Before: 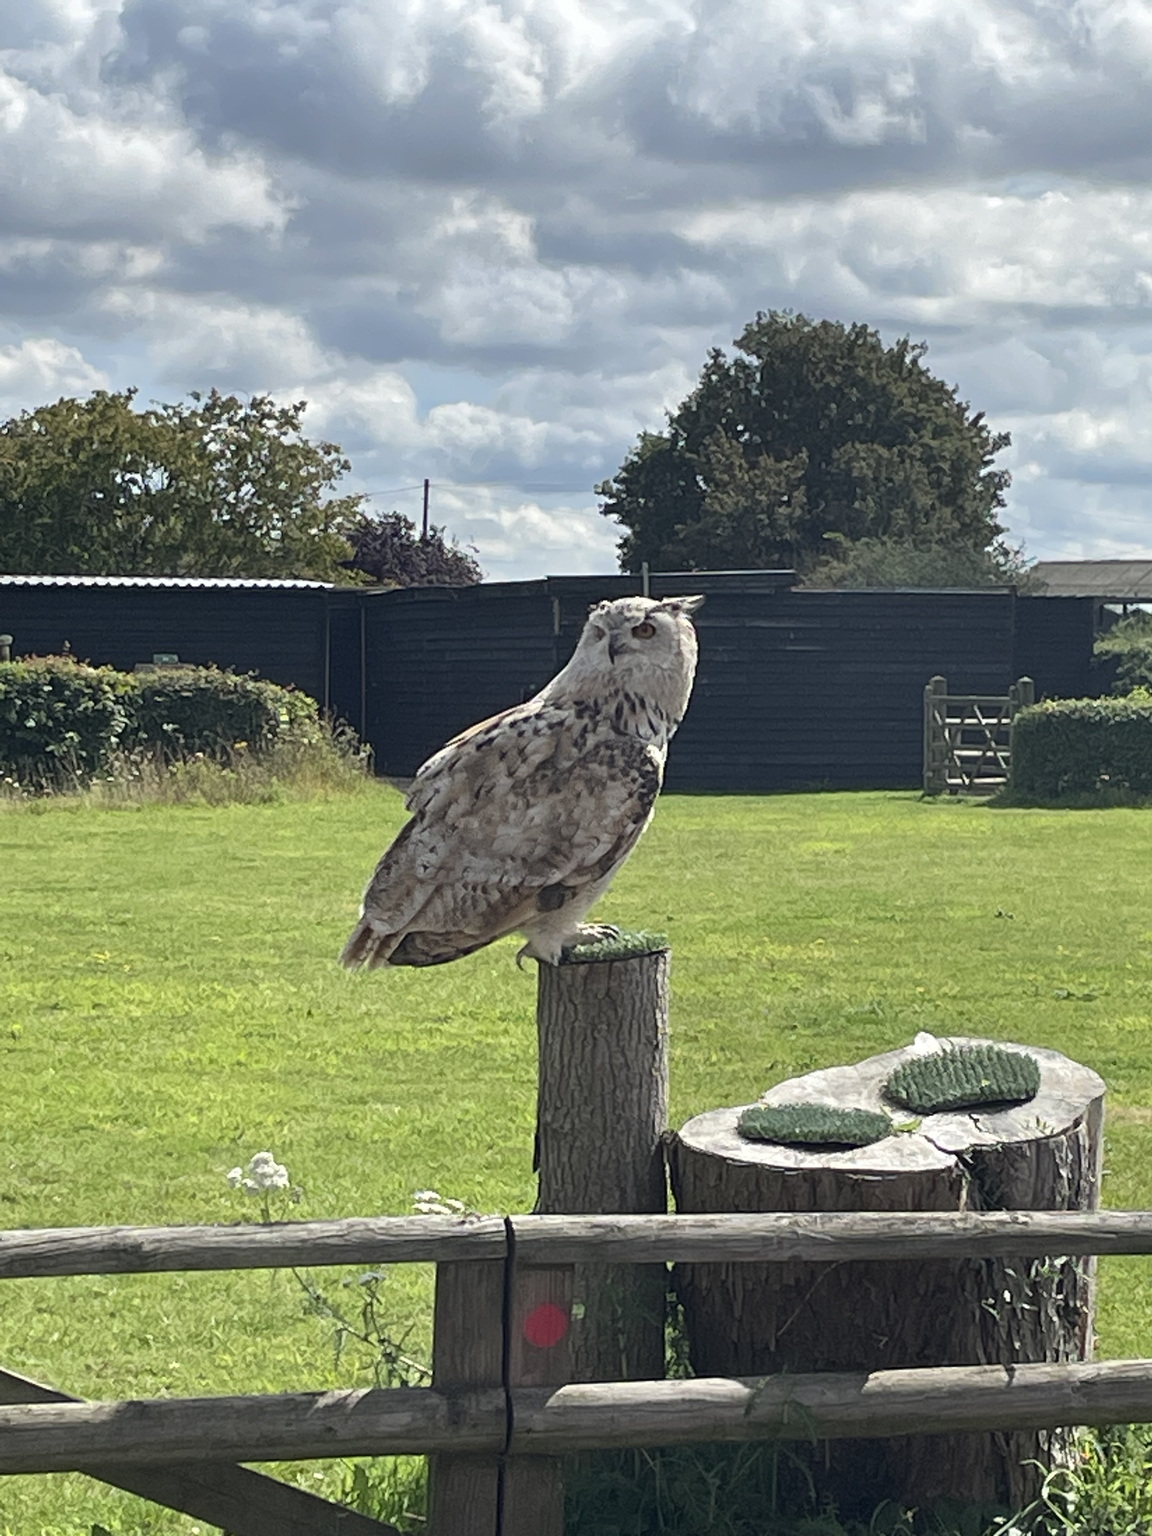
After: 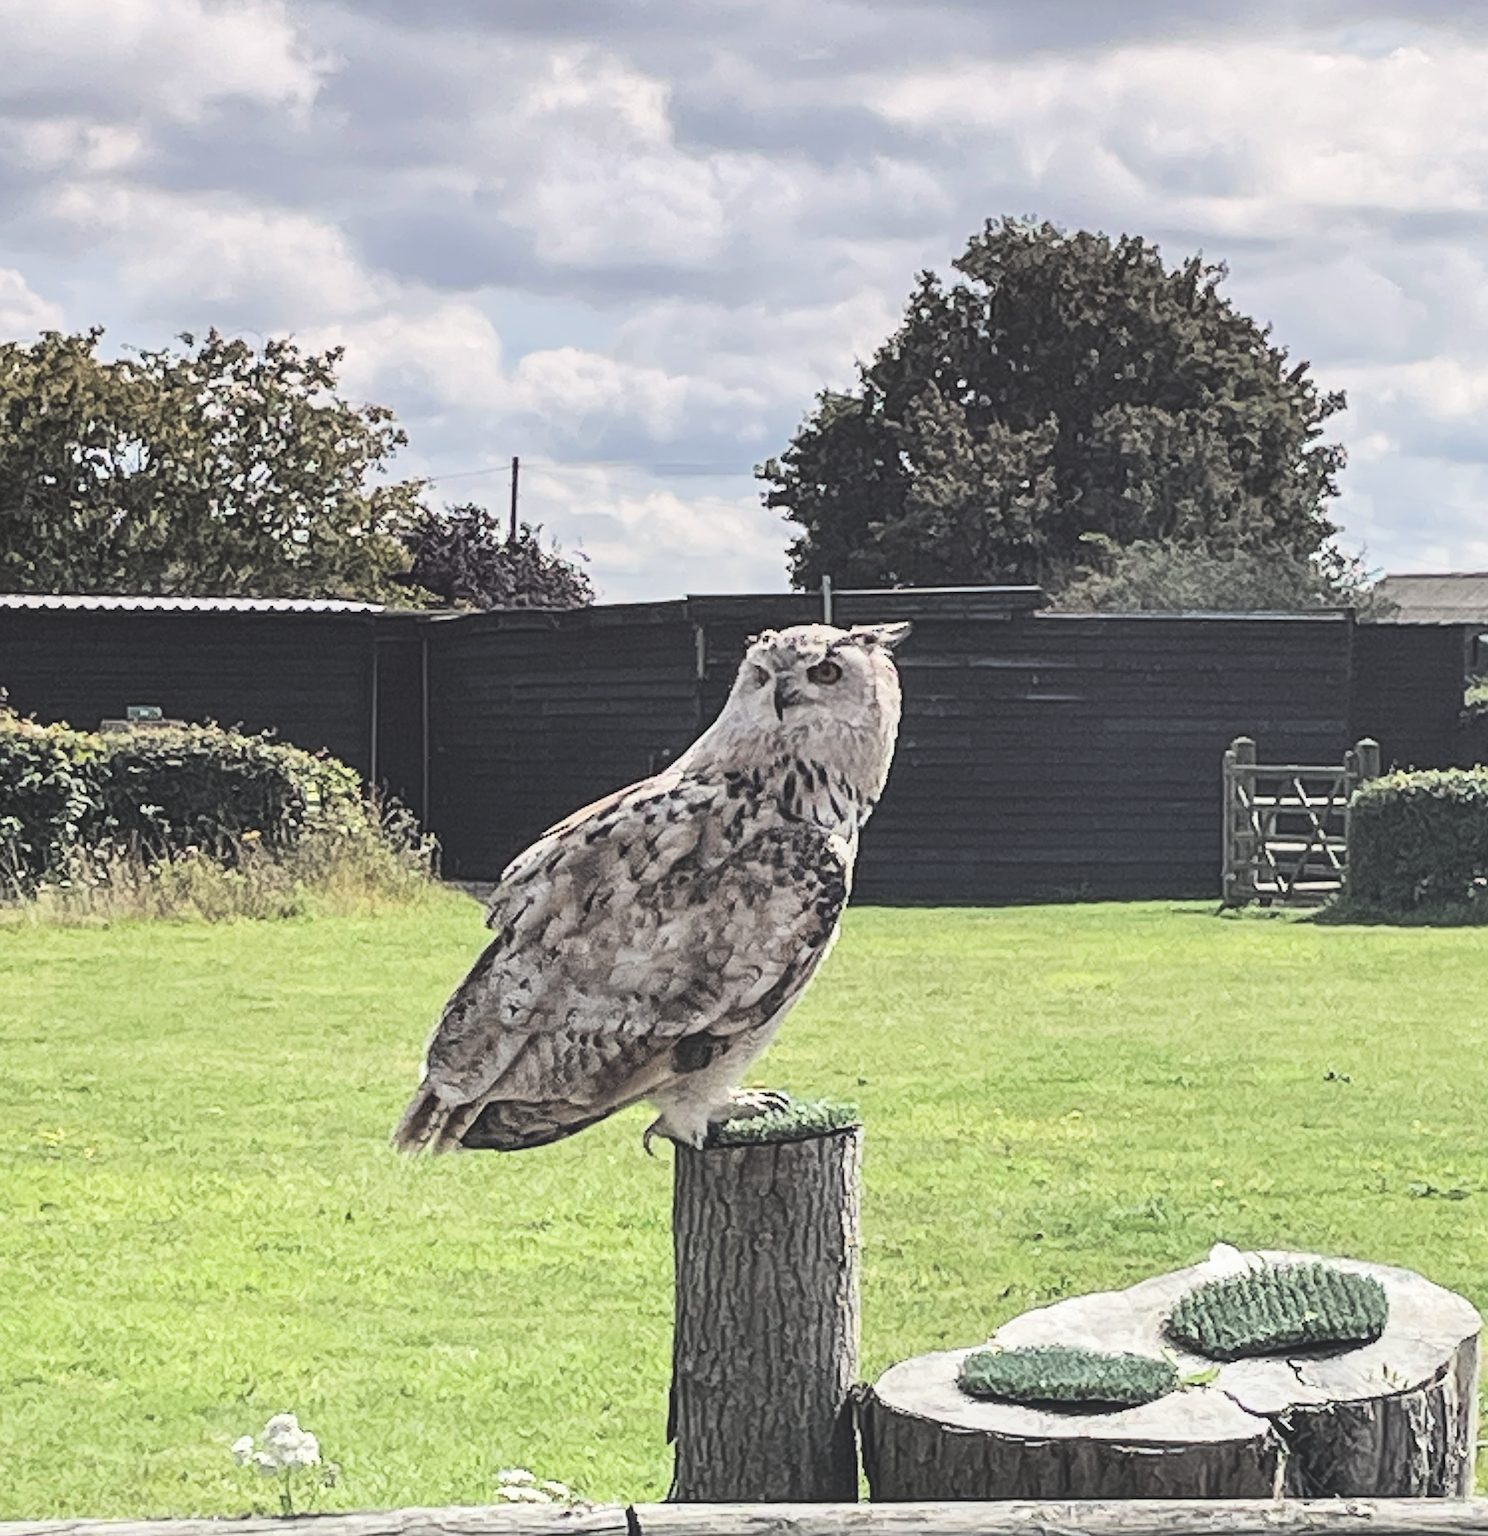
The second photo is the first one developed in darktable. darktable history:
tone equalizer: -8 EV -1.08 EV, -7 EV -1.01 EV, -6 EV -0.867 EV, -5 EV -0.578 EV, -3 EV 0.578 EV, -2 EV 0.867 EV, -1 EV 1.01 EV, +0 EV 1.08 EV, edges refinement/feathering 500, mask exposure compensation -1.57 EV, preserve details no
filmic rgb: black relative exposure -7.65 EV, white relative exposure 4.56 EV, hardness 3.61, contrast 1.25
local contrast: on, module defaults
sharpen: on, module defaults
crop: left 5.596%, top 10.314%, right 3.534%, bottom 19.395%
graduated density: density 0.38 EV, hardness 21%, rotation -6.11°, saturation 32%
exposure: black level correction -0.062, exposure -0.05 EV, compensate highlight preservation false
